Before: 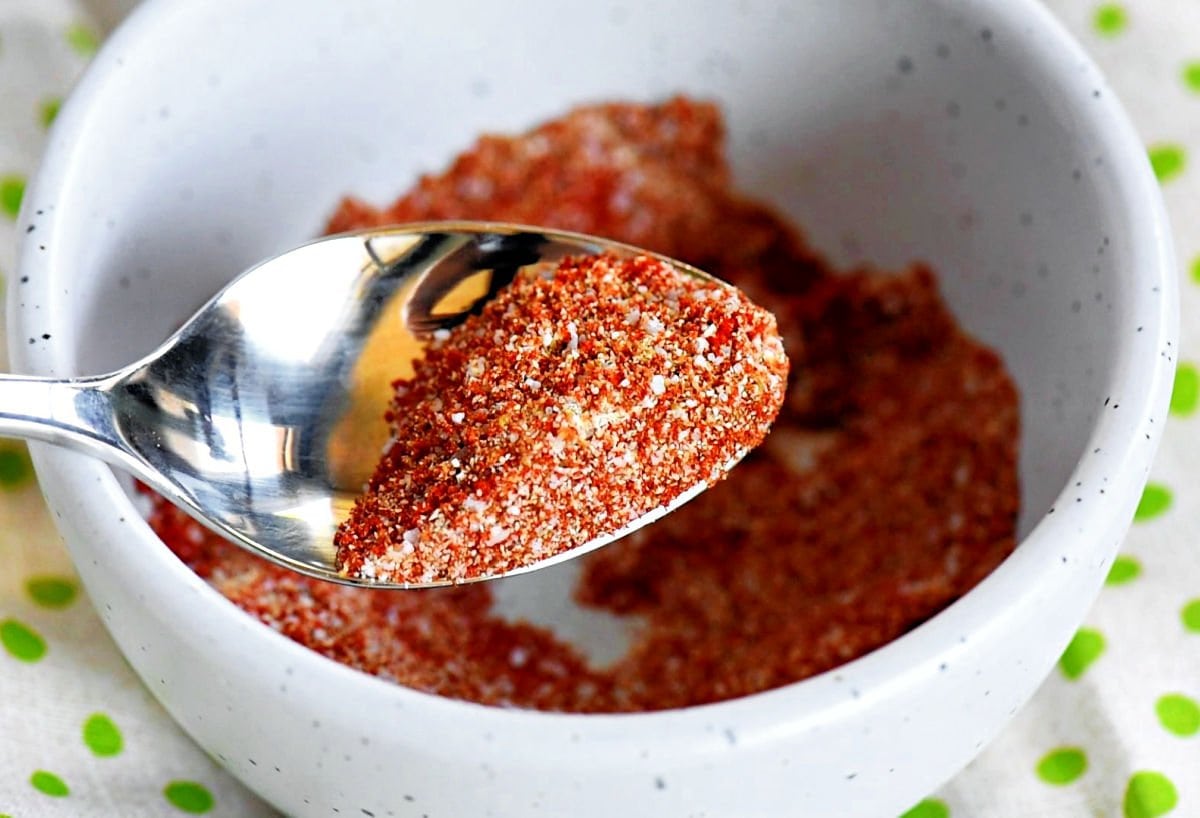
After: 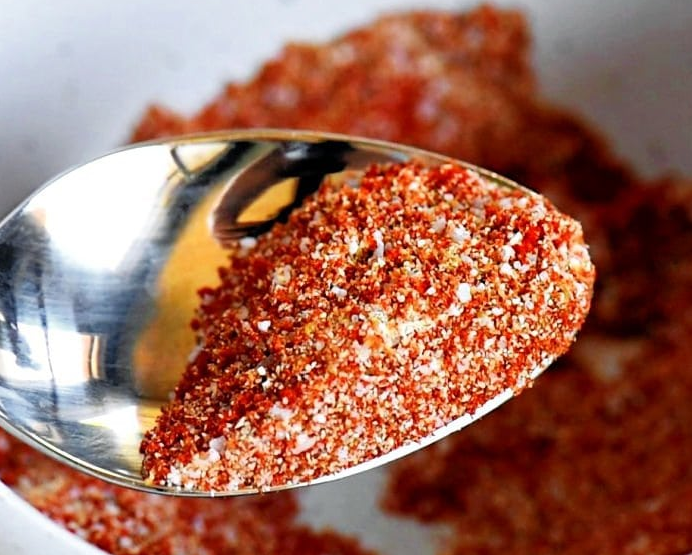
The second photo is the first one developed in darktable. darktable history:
crop: left 16.174%, top 11.291%, right 26.145%, bottom 20.773%
